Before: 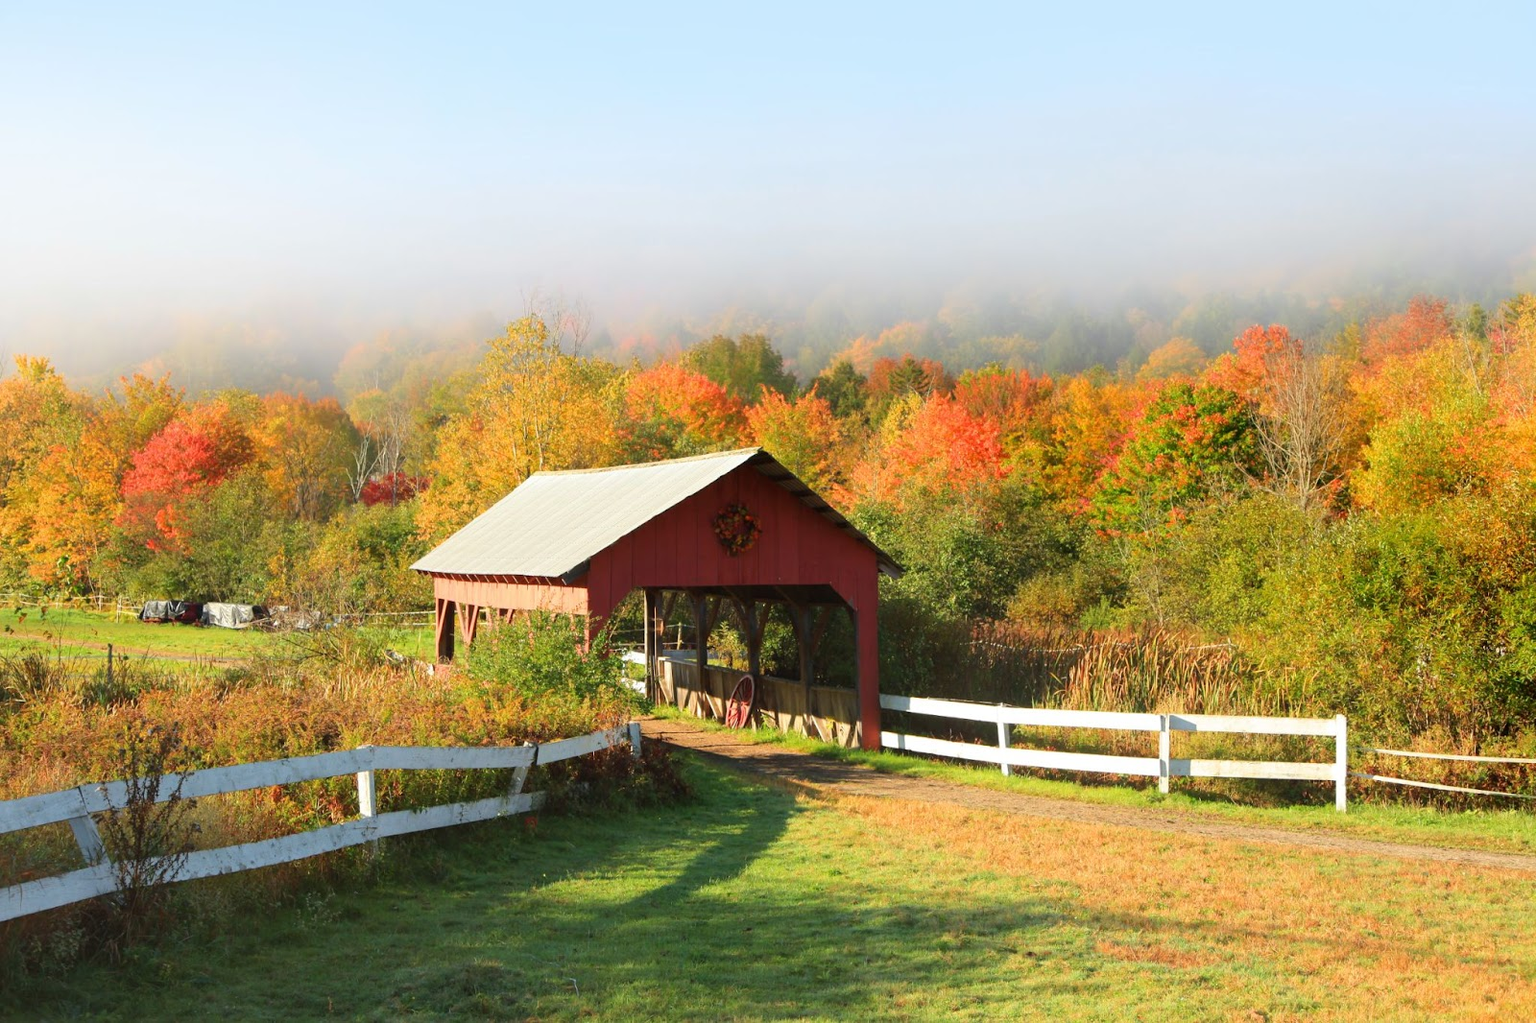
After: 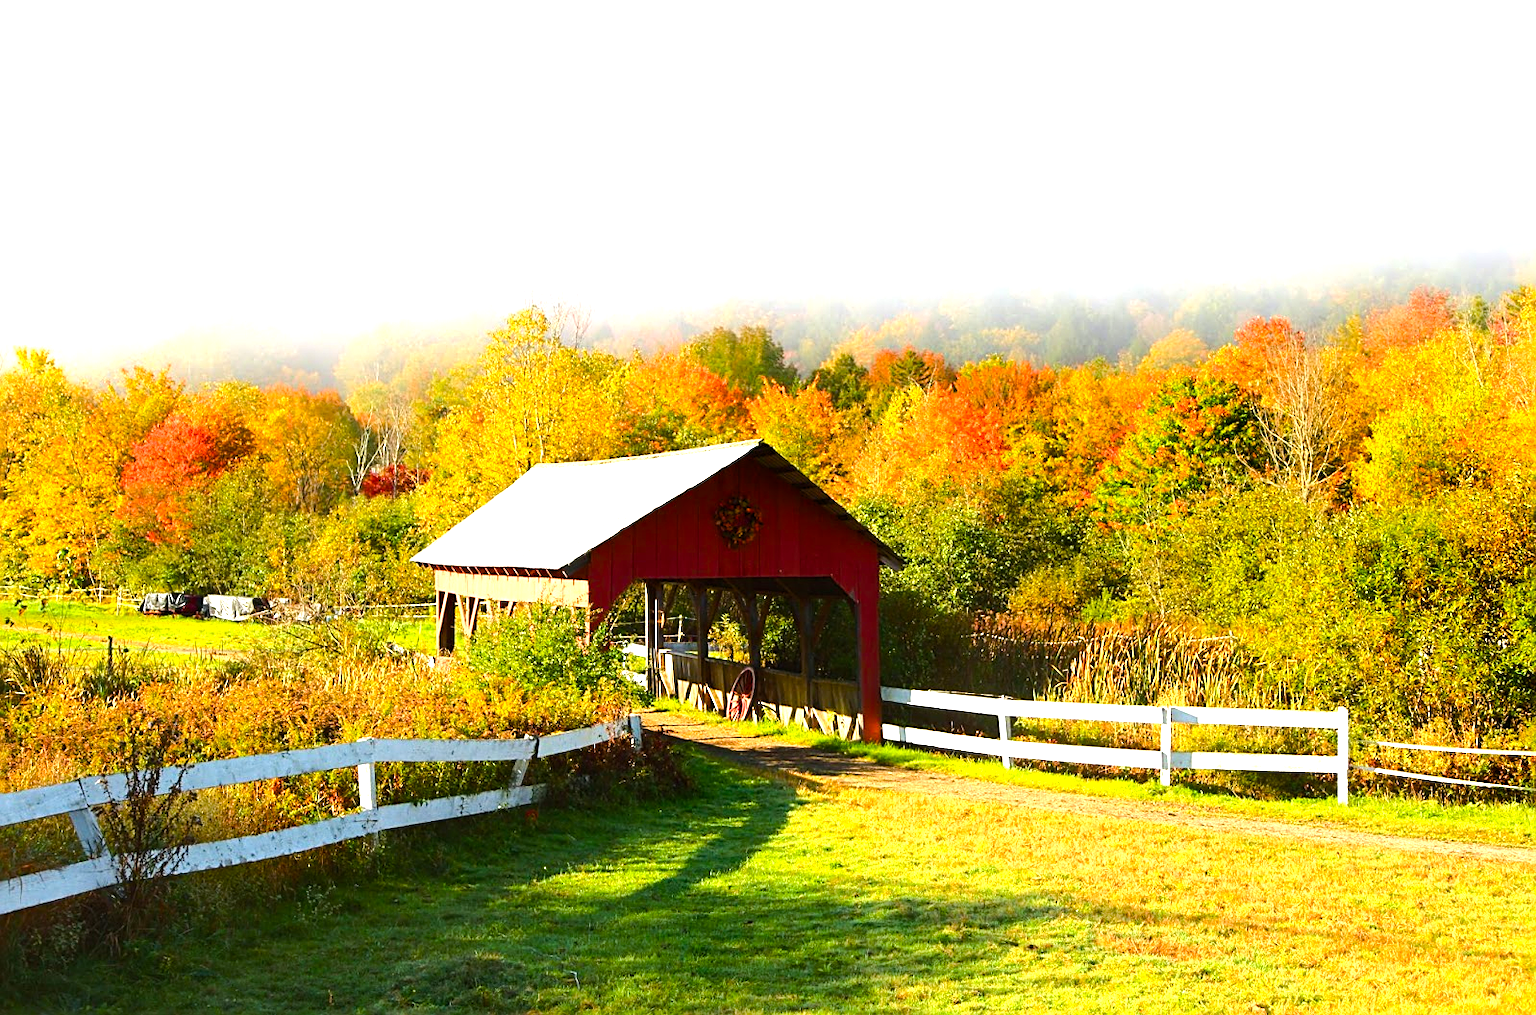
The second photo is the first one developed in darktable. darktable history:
sharpen: on, module defaults
crop: top 0.872%, right 0.068%
exposure: exposure 0.297 EV, compensate exposure bias true, compensate highlight preservation false
color balance rgb: linear chroma grading › global chroma 0.565%, perceptual saturation grading › global saturation 35.093%, perceptual saturation grading › highlights -29.828%, perceptual saturation grading › shadows 34.918%, perceptual brilliance grading › highlights 18.157%, perceptual brilliance grading › mid-tones 31.69%, perceptual brilliance grading › shadows -31.319%, global vibrance 20%
